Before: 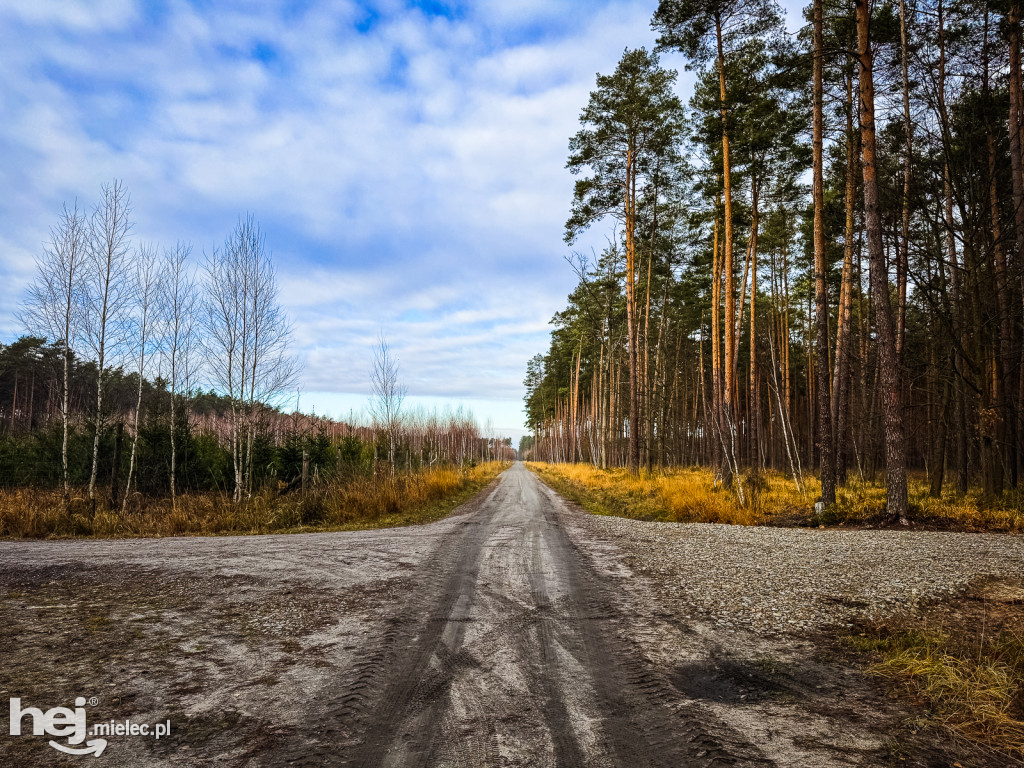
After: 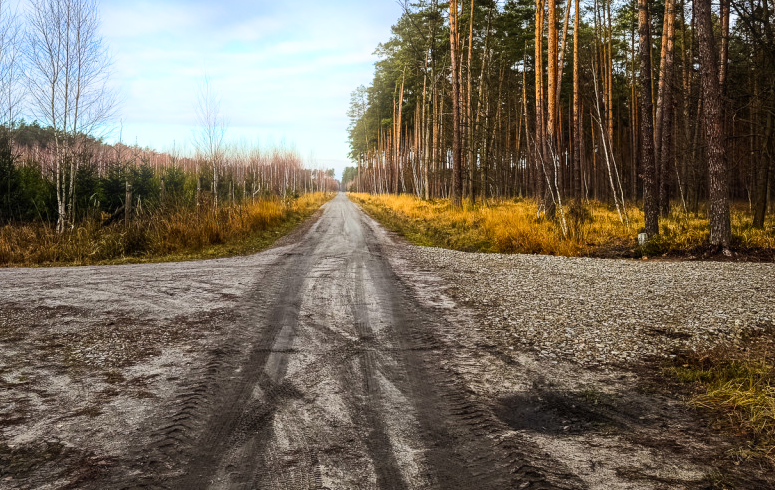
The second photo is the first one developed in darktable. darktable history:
crop and rotate: left 17.299%, top 35.115%, right 7.015%, bottom 1.024%
contrast brightness saturation: contrast 0.1, brightness 0.02, saturation 0.02
bloom: size 5%, threshold 95%, strength 15%
tone equalizer: on, module defaults
